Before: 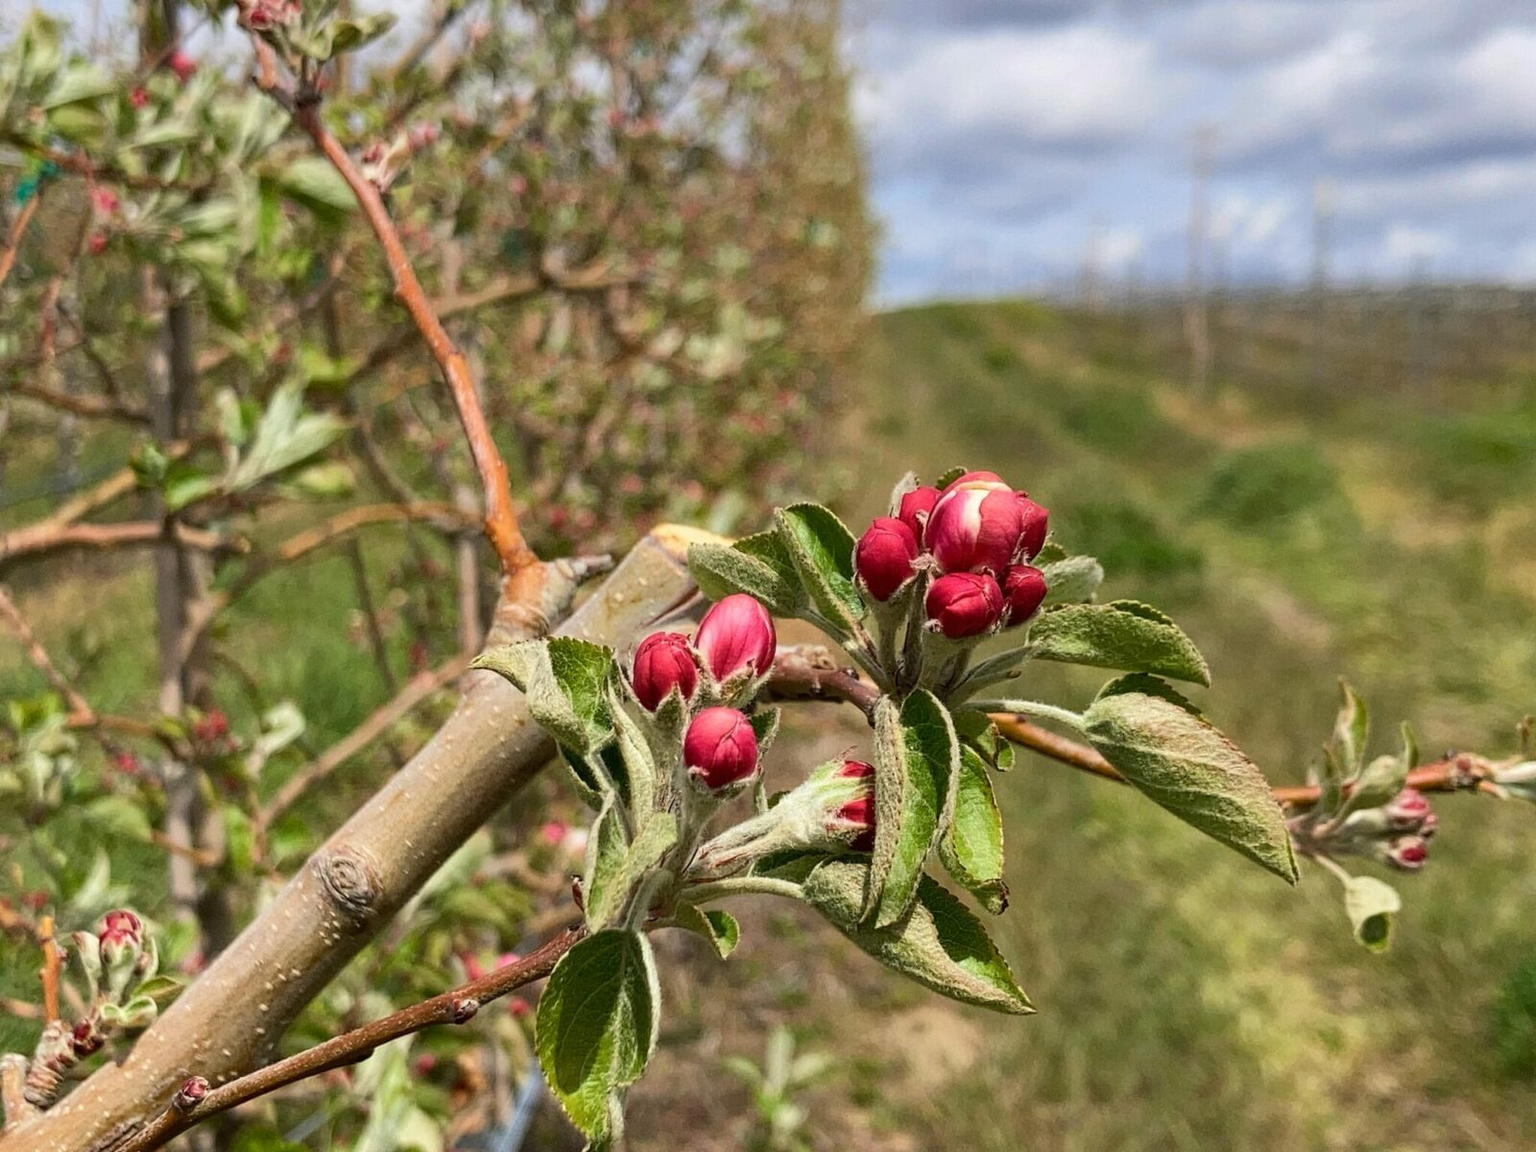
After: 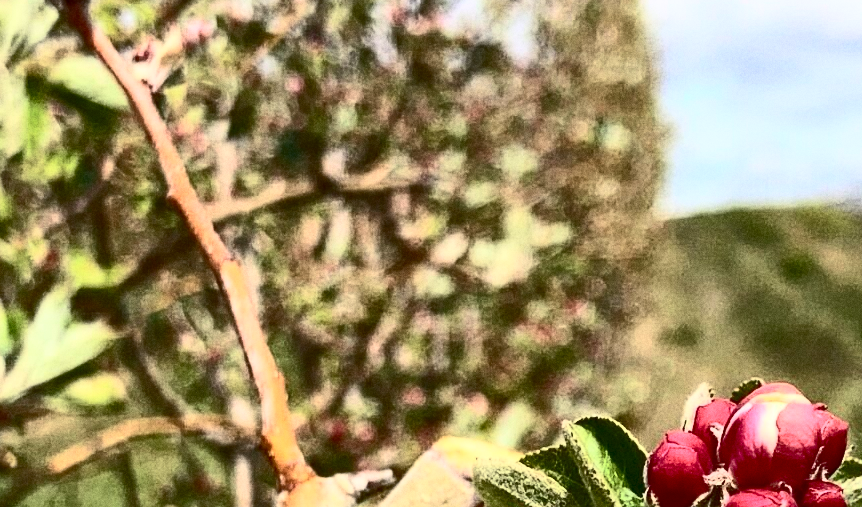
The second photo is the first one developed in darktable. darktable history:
crop: left 15.306%, top 9.065%, right 30.789%, bottom 48.638%
grain: coarseness 0.47 ISO
shadows and highlights: on, module defaults
contrast brightness saturation: contrast 0.93, brightness 0.2
